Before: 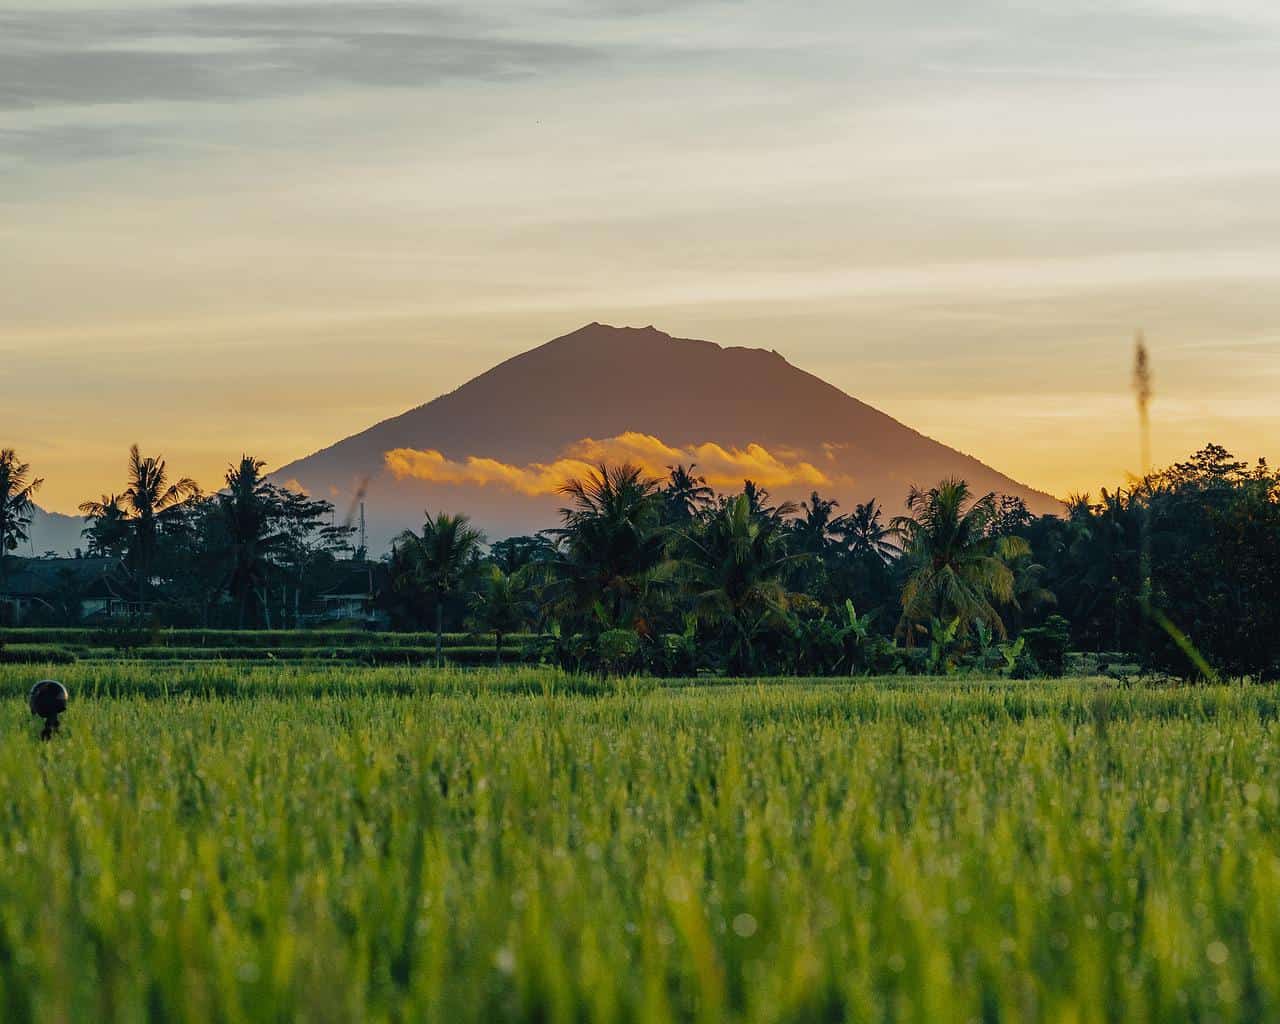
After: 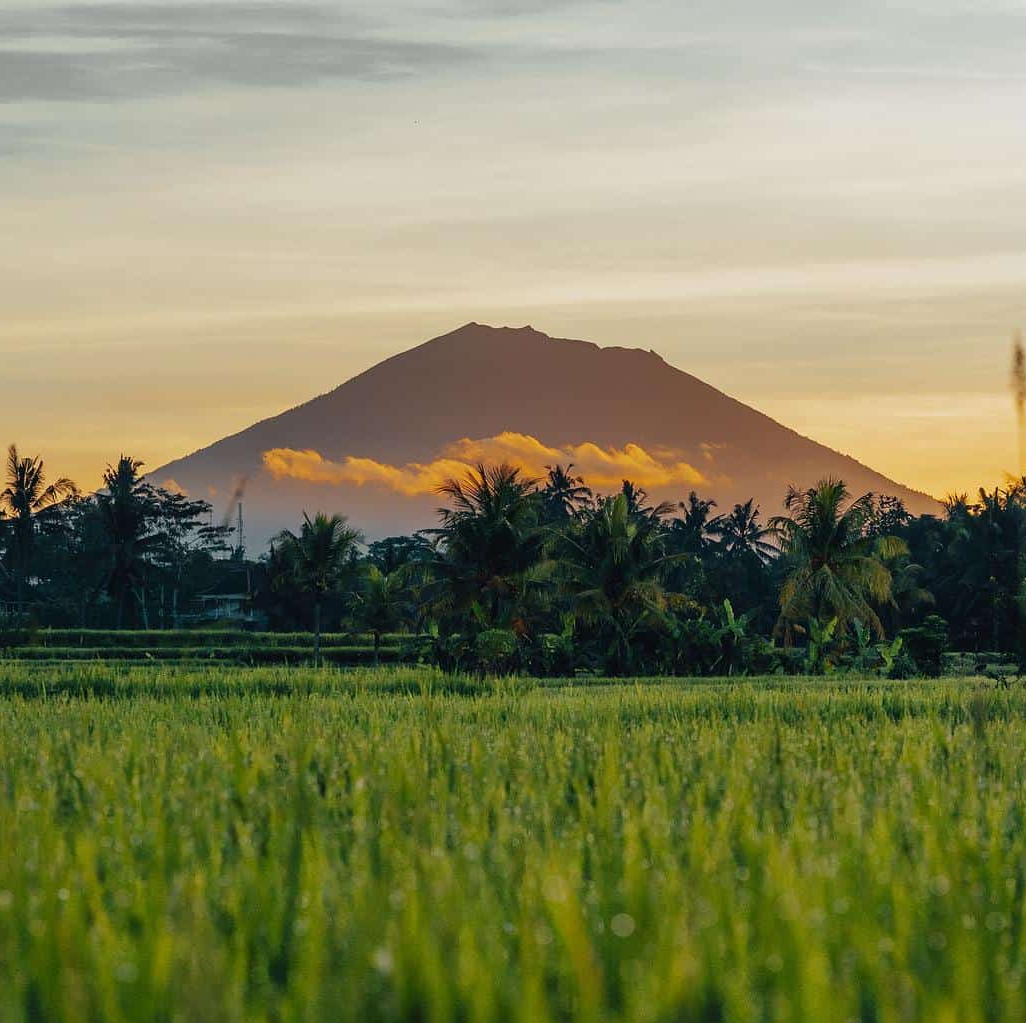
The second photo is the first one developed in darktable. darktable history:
tone equalizer: on, module defaults
crop and rotate: left 9.597%, right 10.195%
